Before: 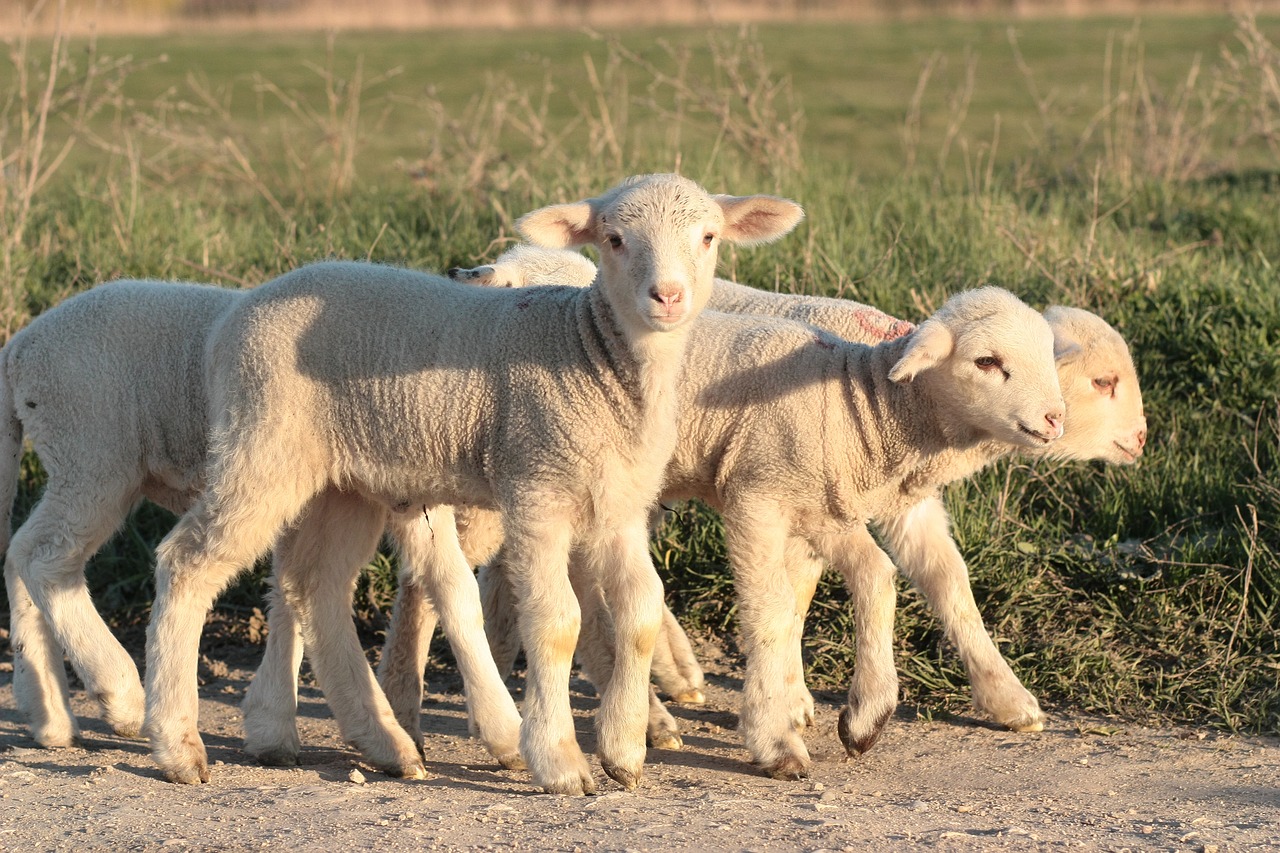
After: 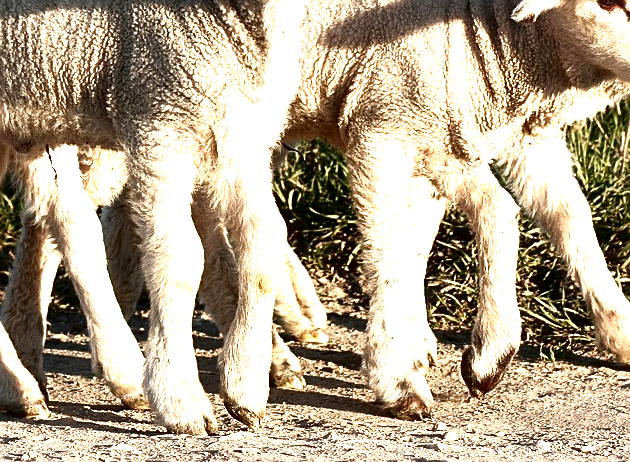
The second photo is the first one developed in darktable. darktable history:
sharpen: on, module defaults
crop: left 29.477%, top 42.256%, right 21.294%, bottom 3.466%
shadows and highlights: shadows -0.055, highlights 41.1
contrast brightness saturation: brightness -0.539
exposure: black level correction 0.001, exposure 1.054 EV, compensate highlight preservation false
